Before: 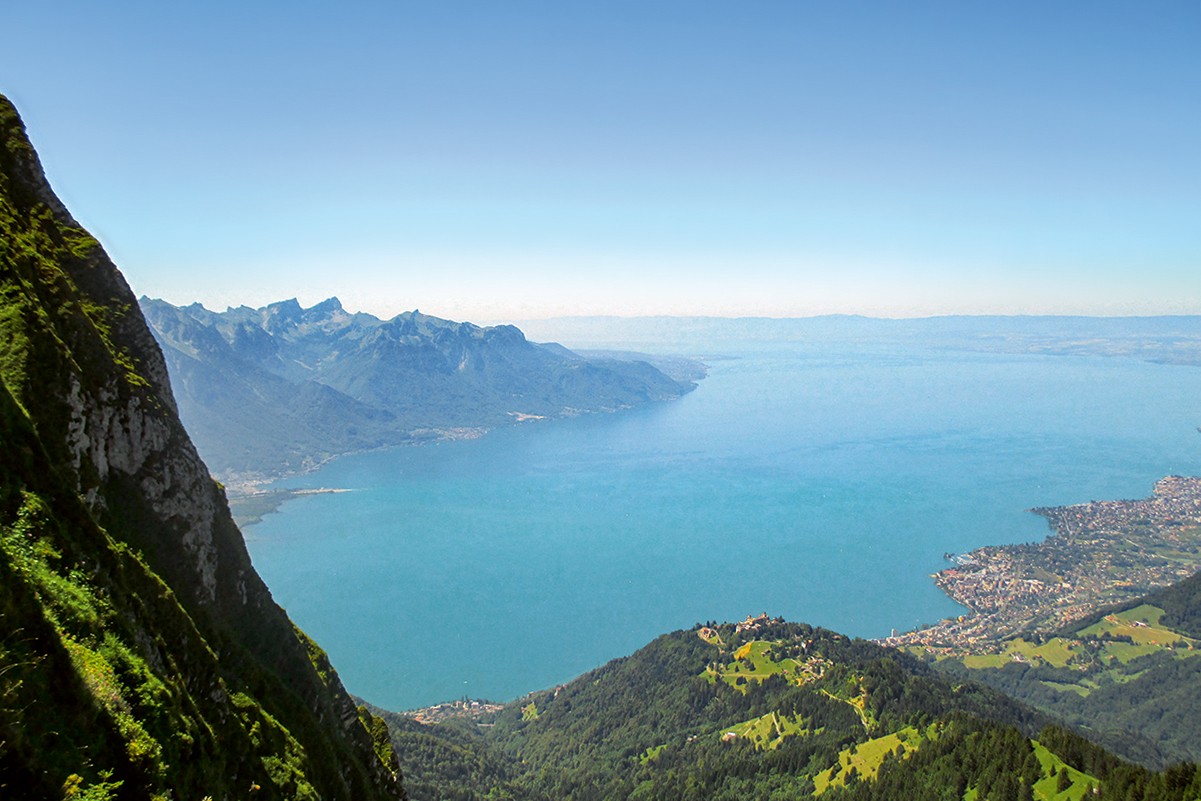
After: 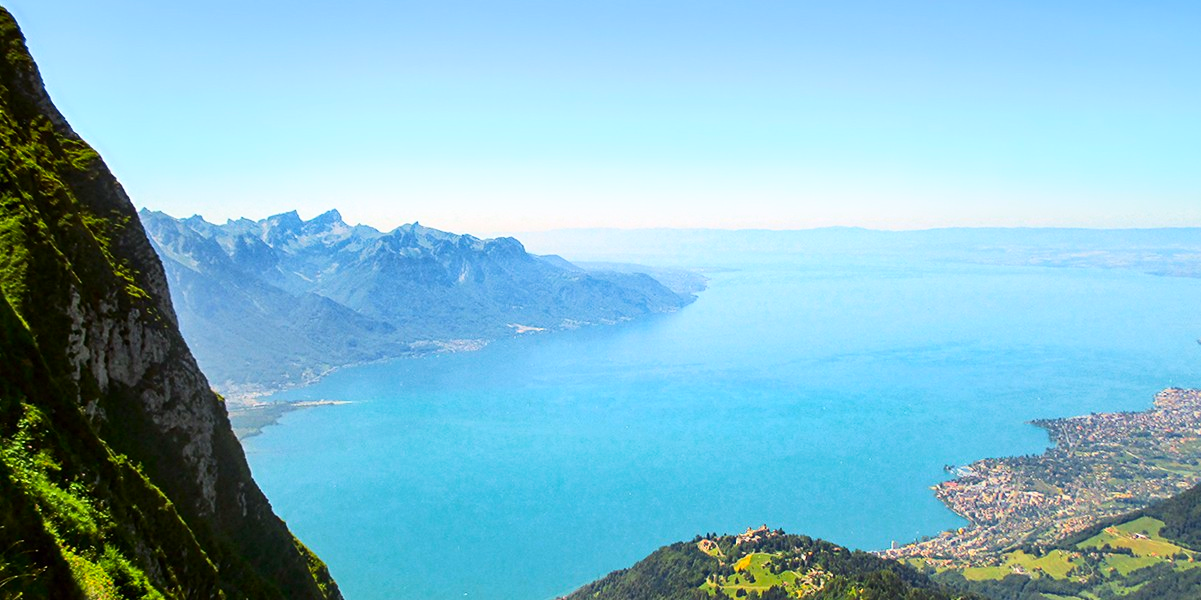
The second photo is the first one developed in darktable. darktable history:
velvia: strength 15%
contrast brightness saturation: contrast 0.23, brightness 0.1, saturation 0.29
crop: top 11.038%, bottom 13.962%
